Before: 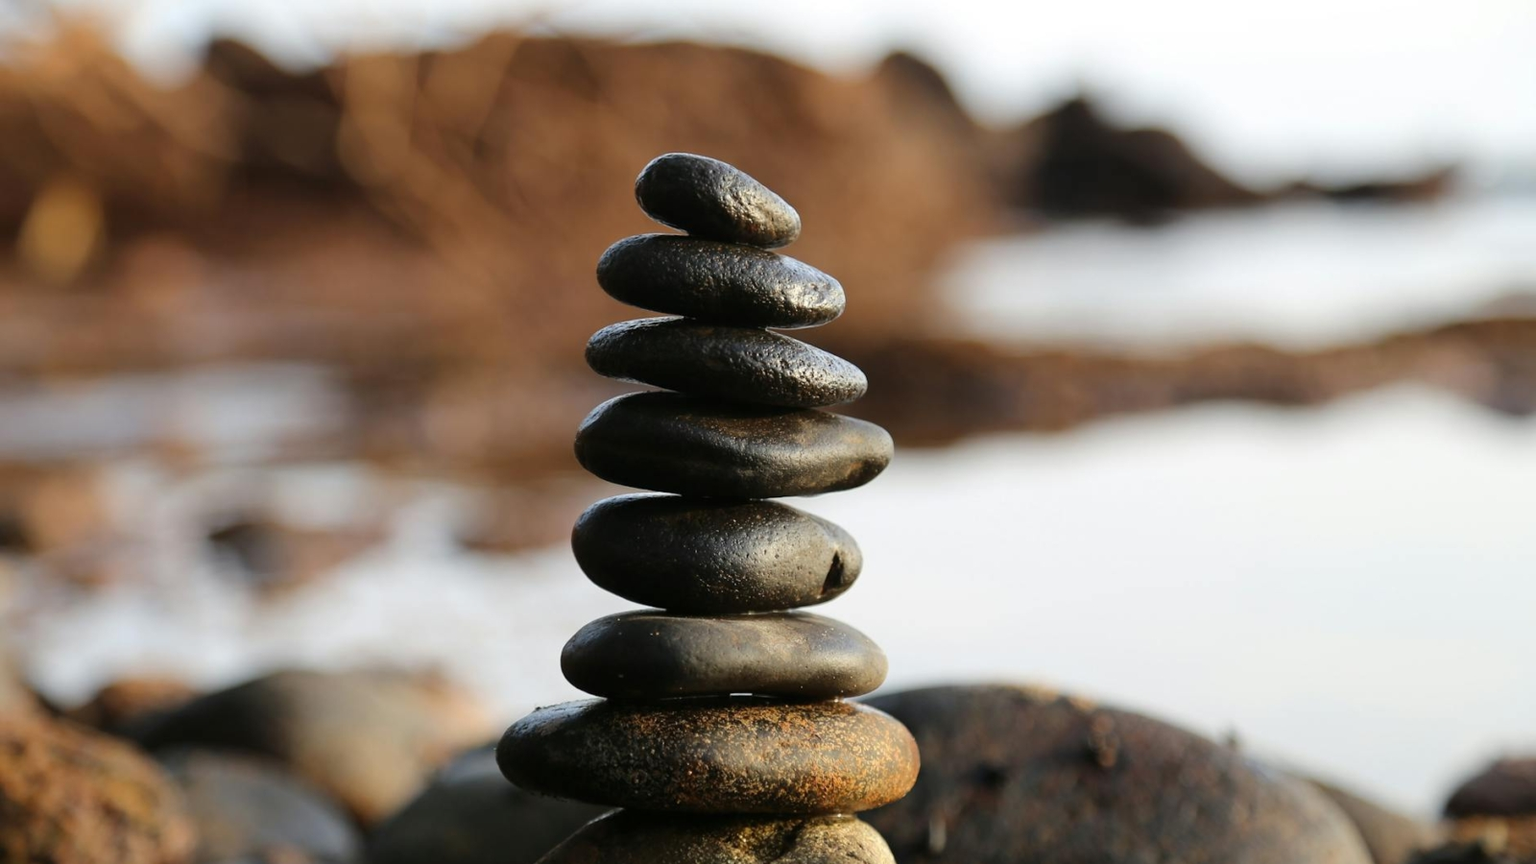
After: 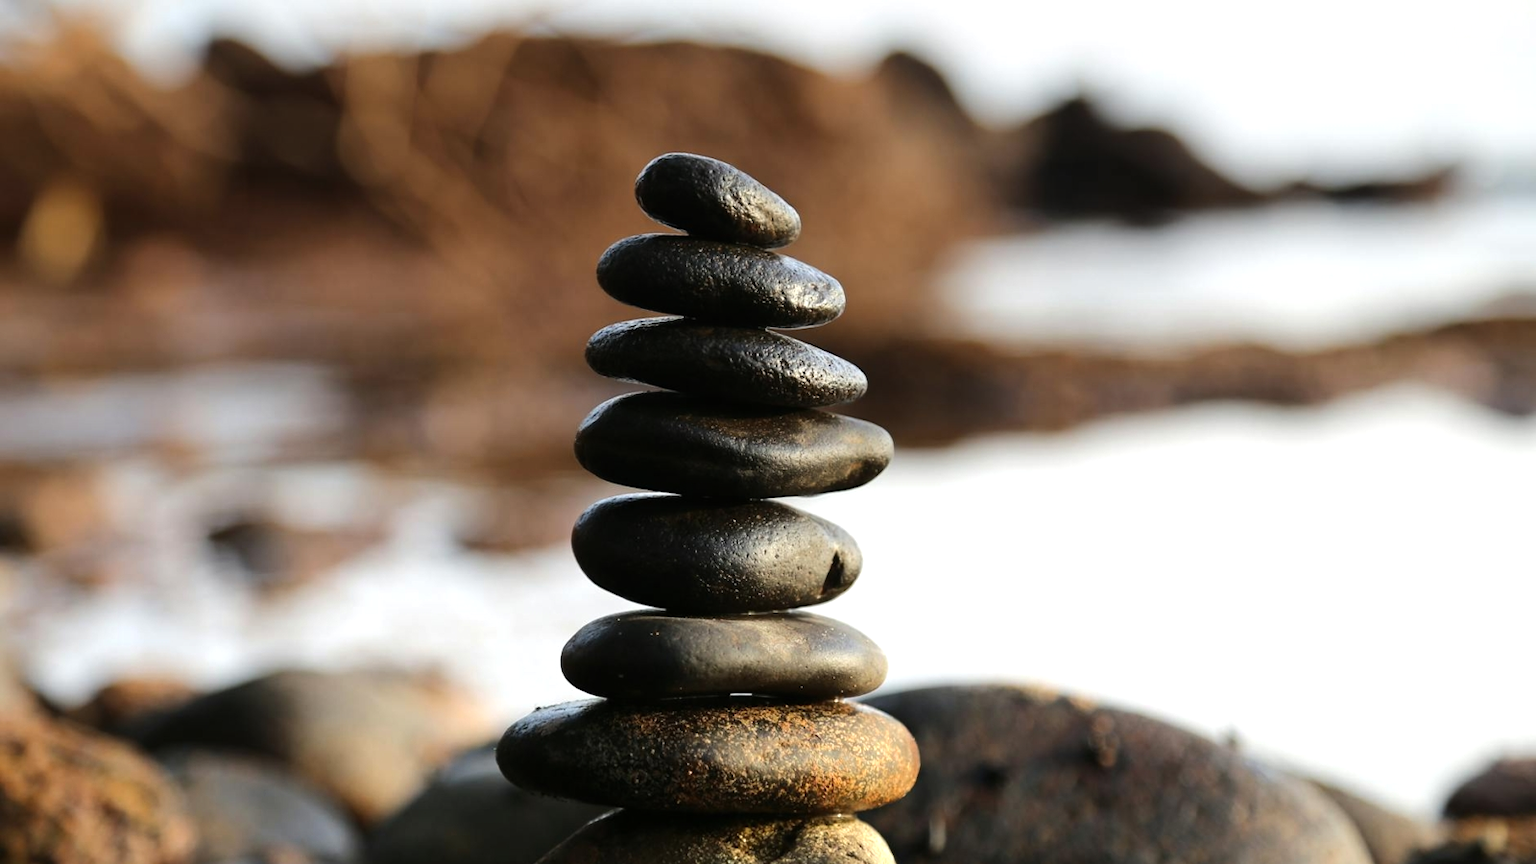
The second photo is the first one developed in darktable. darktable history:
graduated density: rotation -0.352°, offset 57.64
exposure: exposure 0.207 EV, compensate highlight preservation false
tone equalizer: -8 EV -0.417 EV, -7 EV -0.389 EV, -6 EV -0.333 EV, -5 EV -0.222 EV, -3 EV 0.222 EV, -2 EV 0.333 EV, -1 EV 0.389 EV, +0 EV 0.417 EV, edges refinement/feathering 500, mask exposure compensation -1.57 EV, preserve details no
